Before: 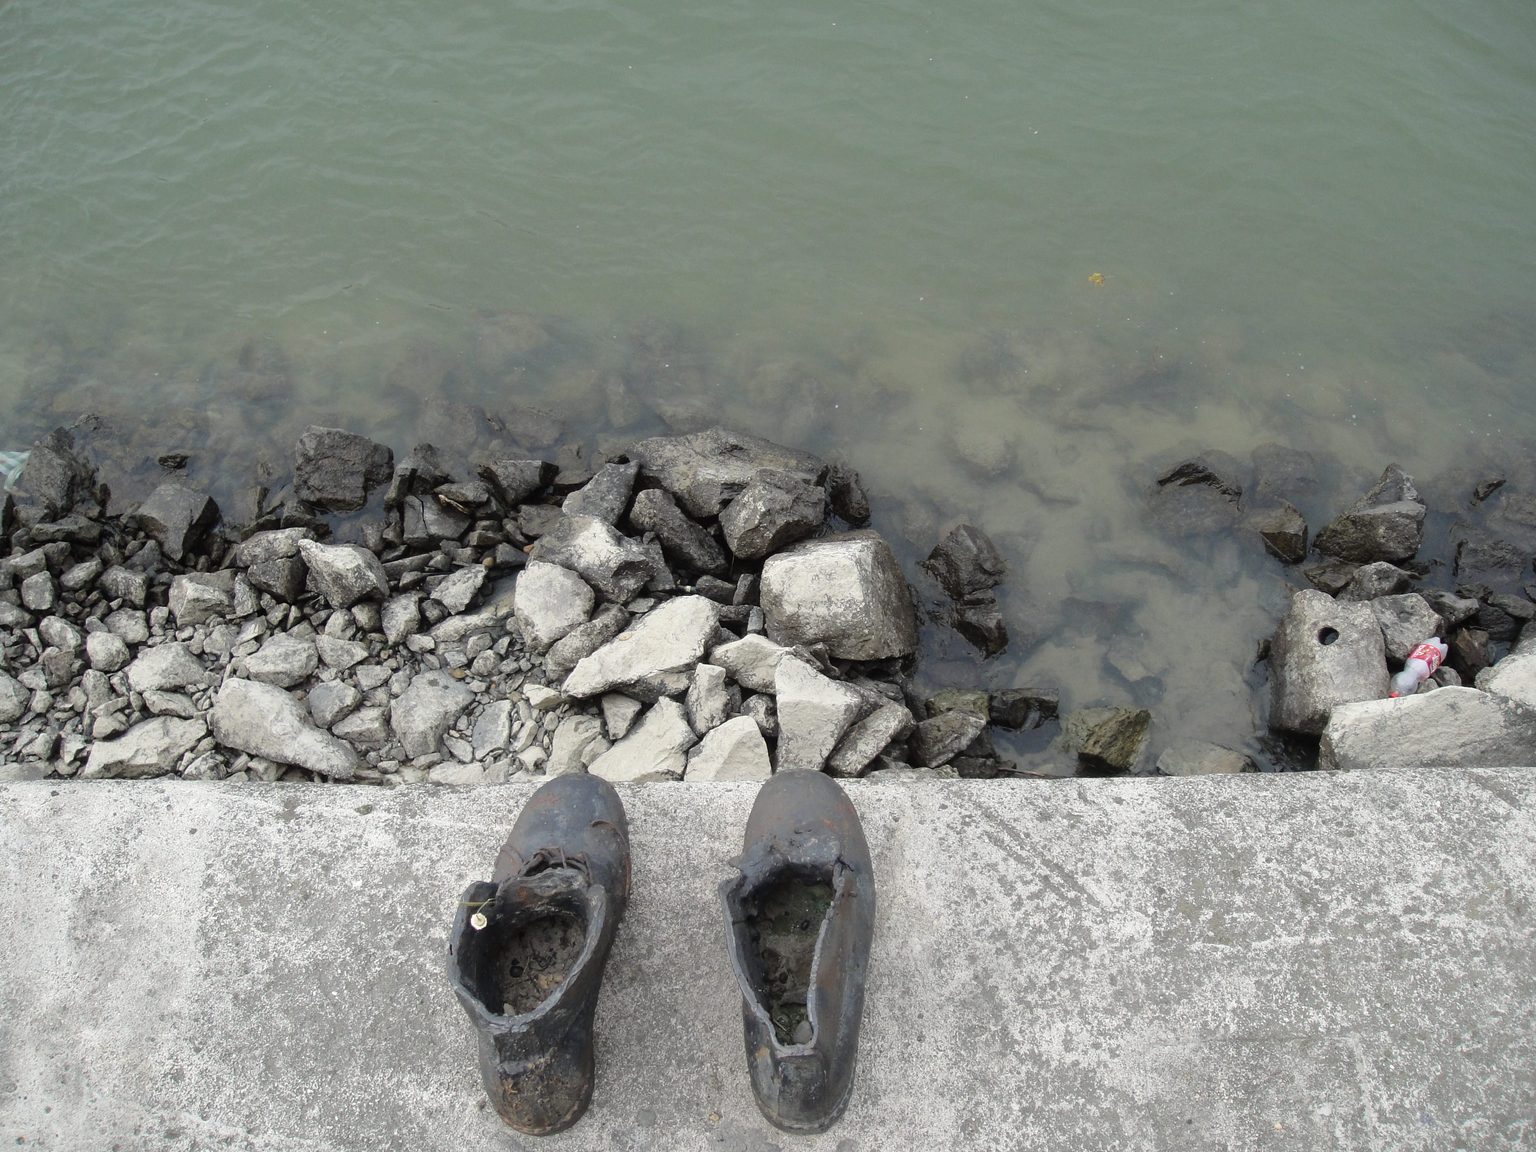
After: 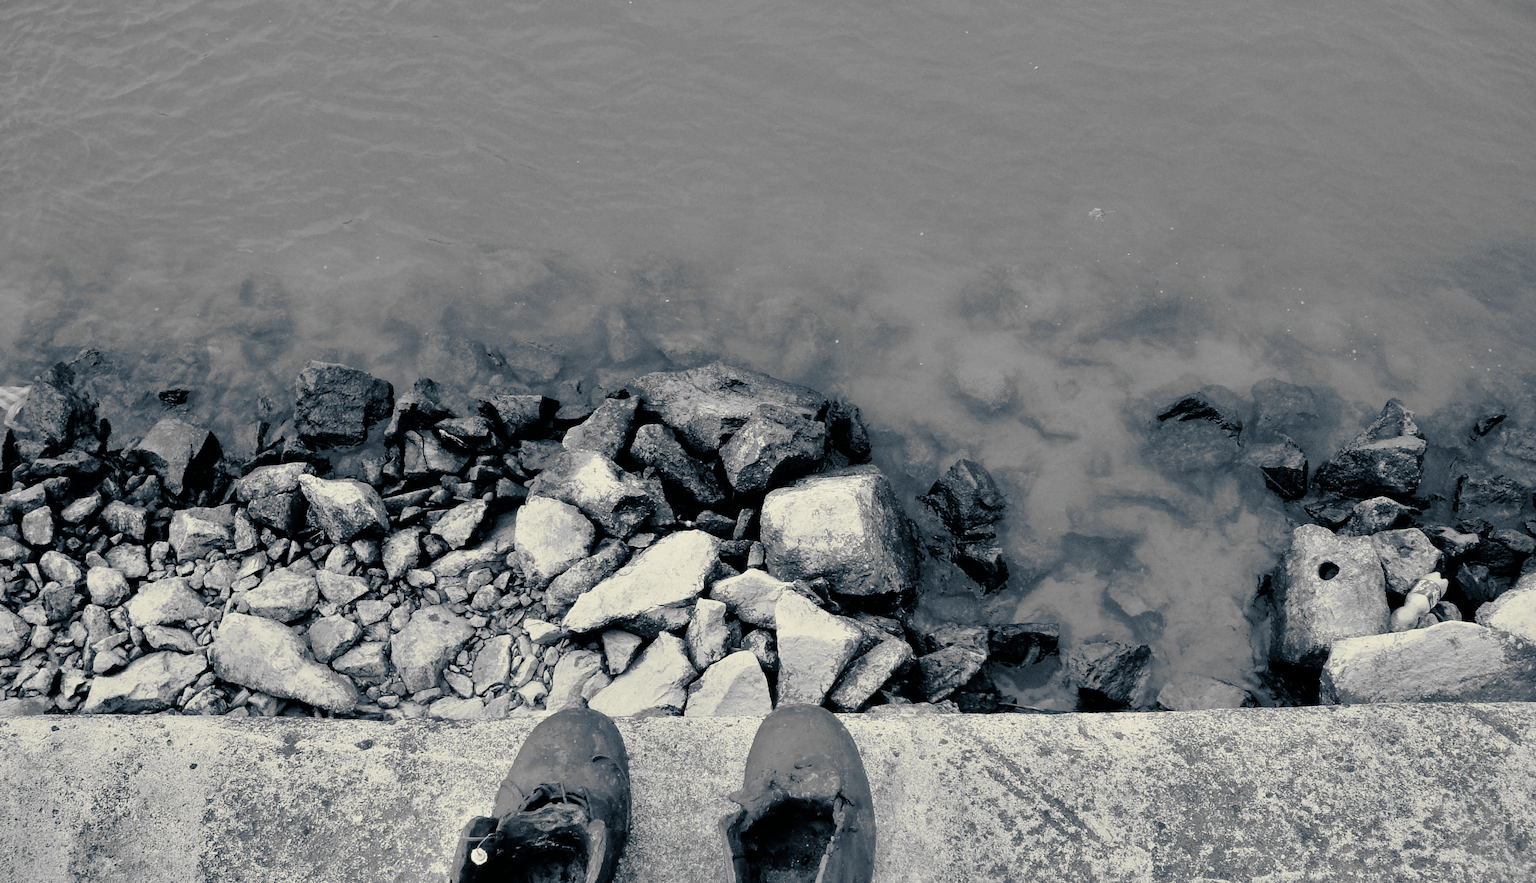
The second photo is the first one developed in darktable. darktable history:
split-toning: shadows › hue 216°, shadows › saturation 1, highlights › hue 57.6°, balance -33.4
shadows and highlights: white point adjustment 0.1, highlights -70, soften with gaussian
crop: top 5.667%, bottom 17.637%
filmic rgb: black relative exposure -5 EV, white relative exposure 3.5 EV, hardness 3.19, contrast 1.4, highlights saturation mix -50%
monochrome: a 32, b 64, size 2.3
color balance: on, module defaults
